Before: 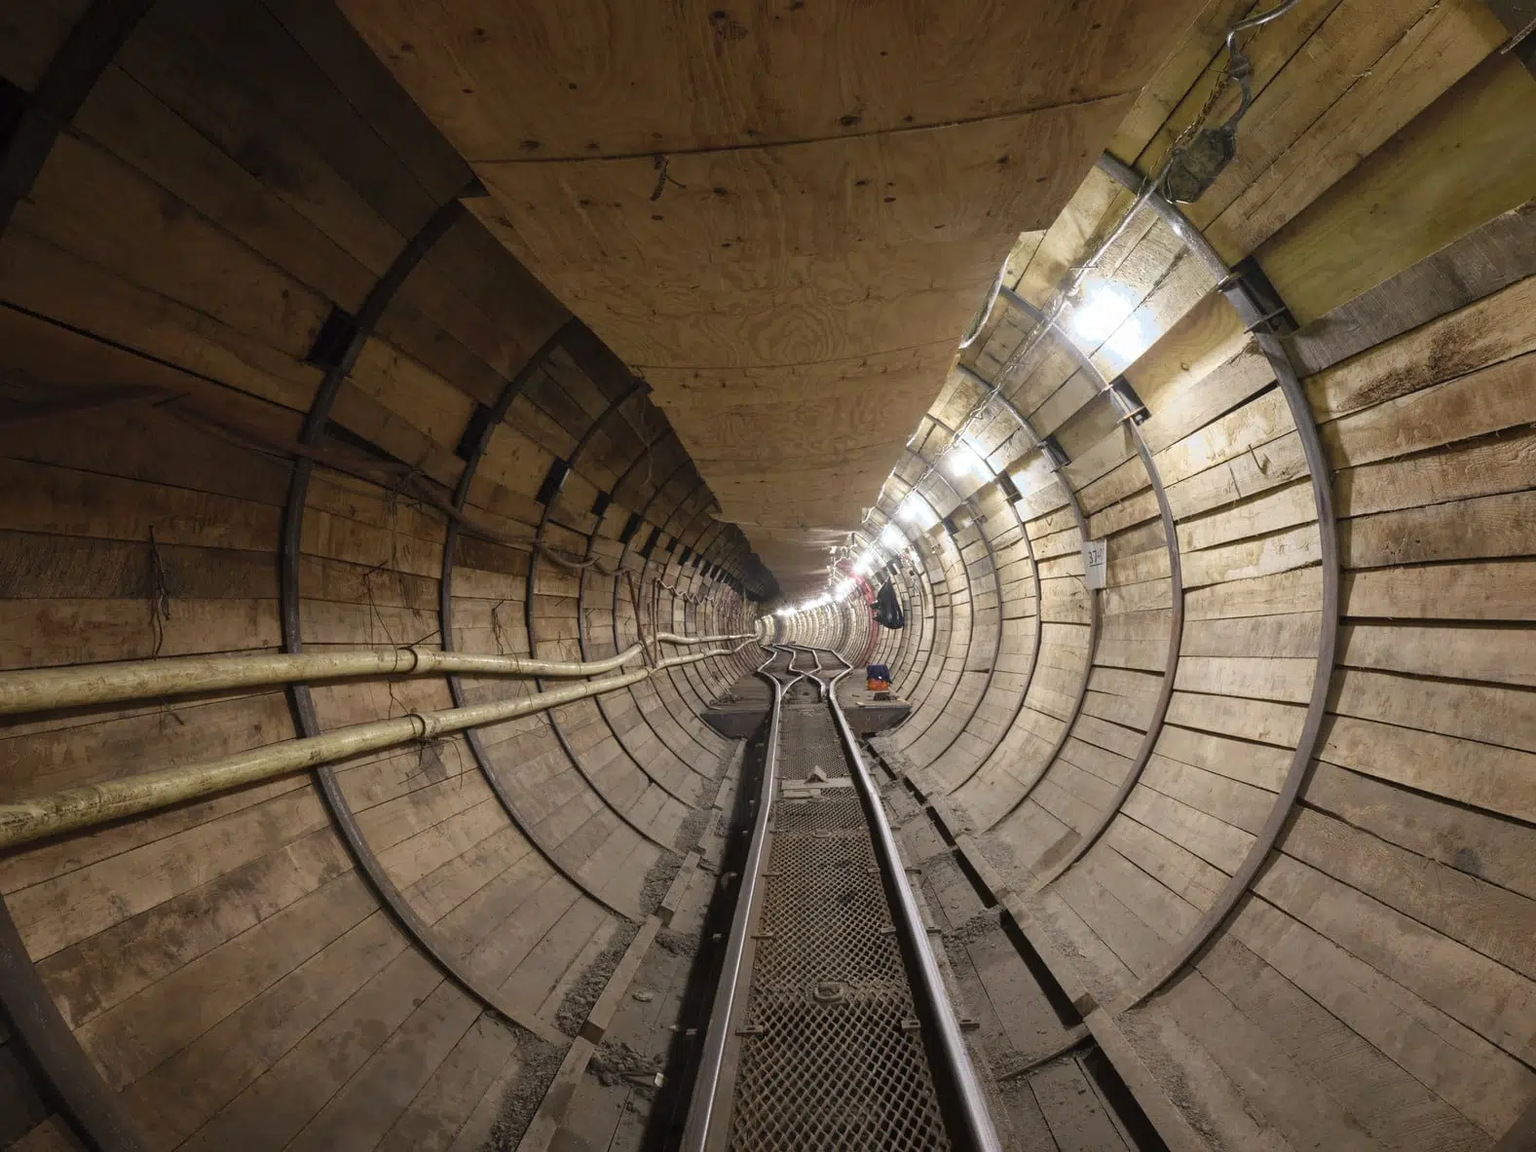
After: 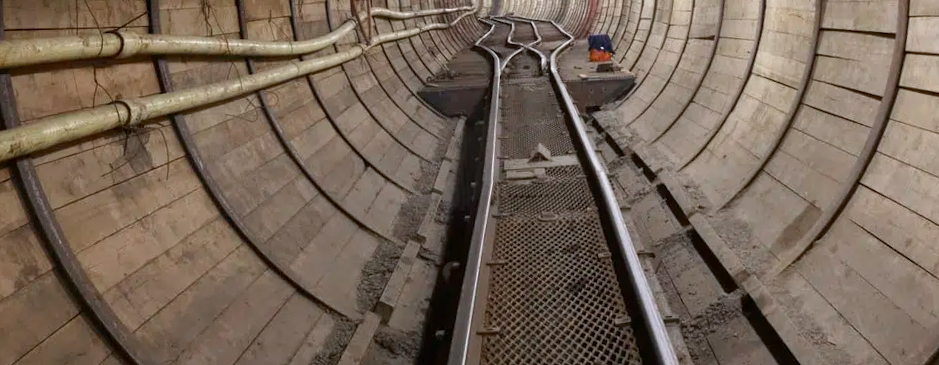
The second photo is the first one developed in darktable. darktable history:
crop: left 18.091%, top 51.13%, right 17.525%, bottom 16.85%
contrast brightness saturation: contrast 0.03, brightness -0.04
rotate and perspective: rotation -1.68°, lens shift (vertical) -0.146, crop left 0.049, crop right 0.912, crop top 0.032, crop bottom 0.96
white balance: red 0.976, blue 1.04
